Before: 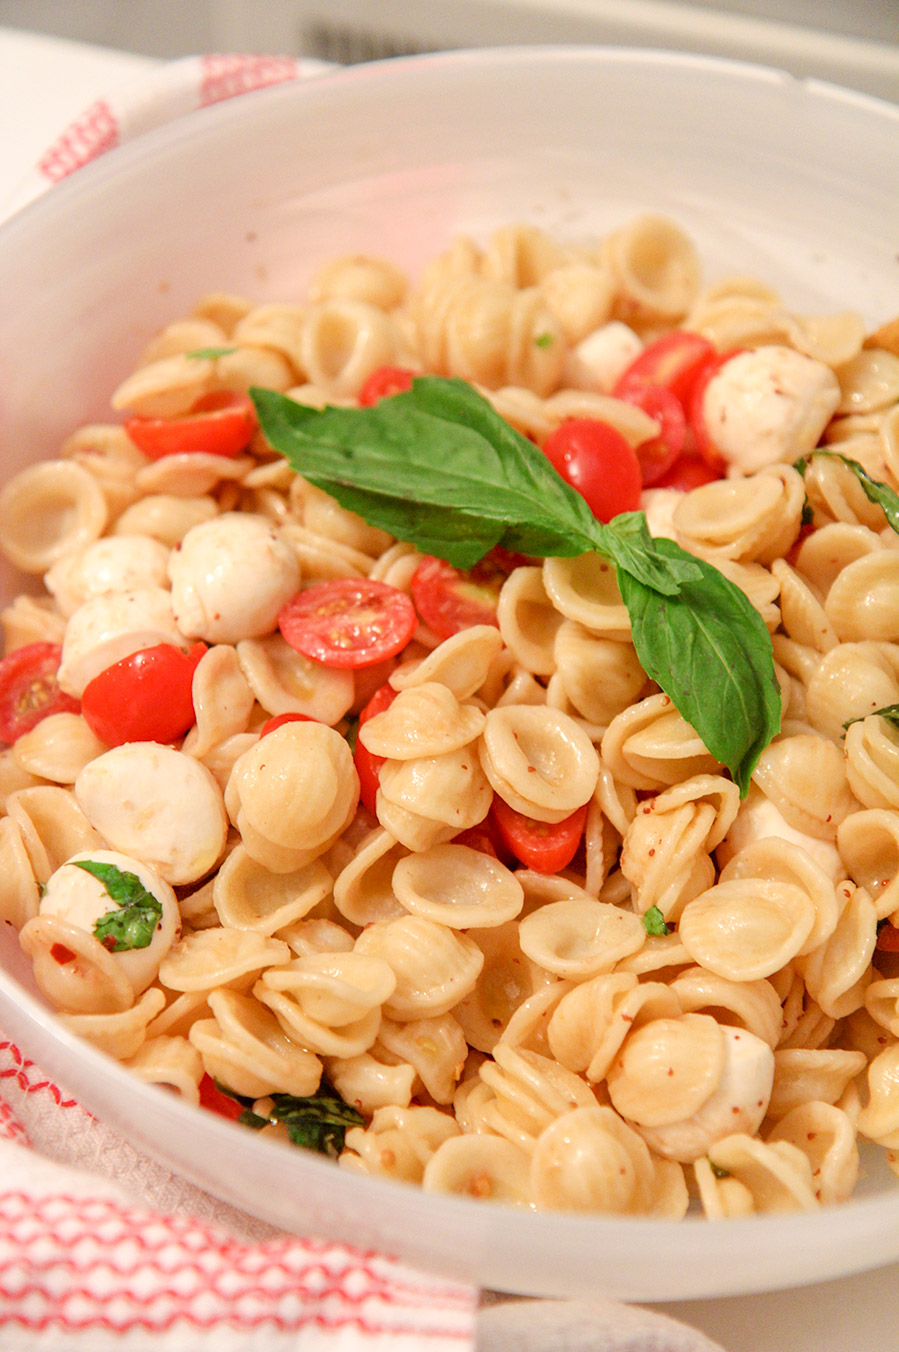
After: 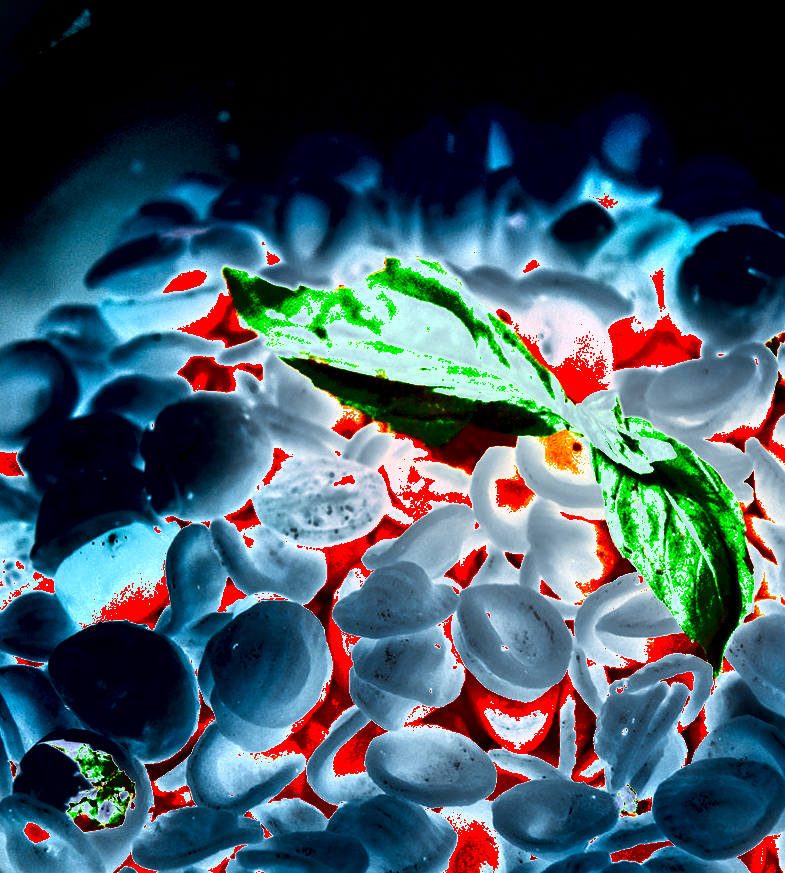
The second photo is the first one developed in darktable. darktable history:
contrast equalizer: y [[0.5 ×6], [0.5 ×6], [0.5, 0.5, 0.501, 0.545, 0.707, 0.863], [0 ×6], [0 ×6]]
crop: left 3.015%, top 8.969%, right 9.647%, bottom 26.457%
exposure: black level correction 0, exposure 1.3 EV, compensate highlight preservation false
tone equalizer: -8 EV -1.08 EV, -7 EV -1.01 EV, -6 EV -0.867 EV, -5 EV -0.578 EV, -3 EV 0.578 EV, -2 EV 0.867 EV, -1 EV 1.01 EV, +0 EV 1.08 EV, edges refinement/feathering 500, mask exposure compensation -1.57 EV, preserve details no
shadows and highlights: shadows 30.63, highlights -63.22, shadows color adjustment 98%, highlights color adjustment 58.61%, soften with gaussian
color correction: highlights a* -10.69, highlights b* -19.19
